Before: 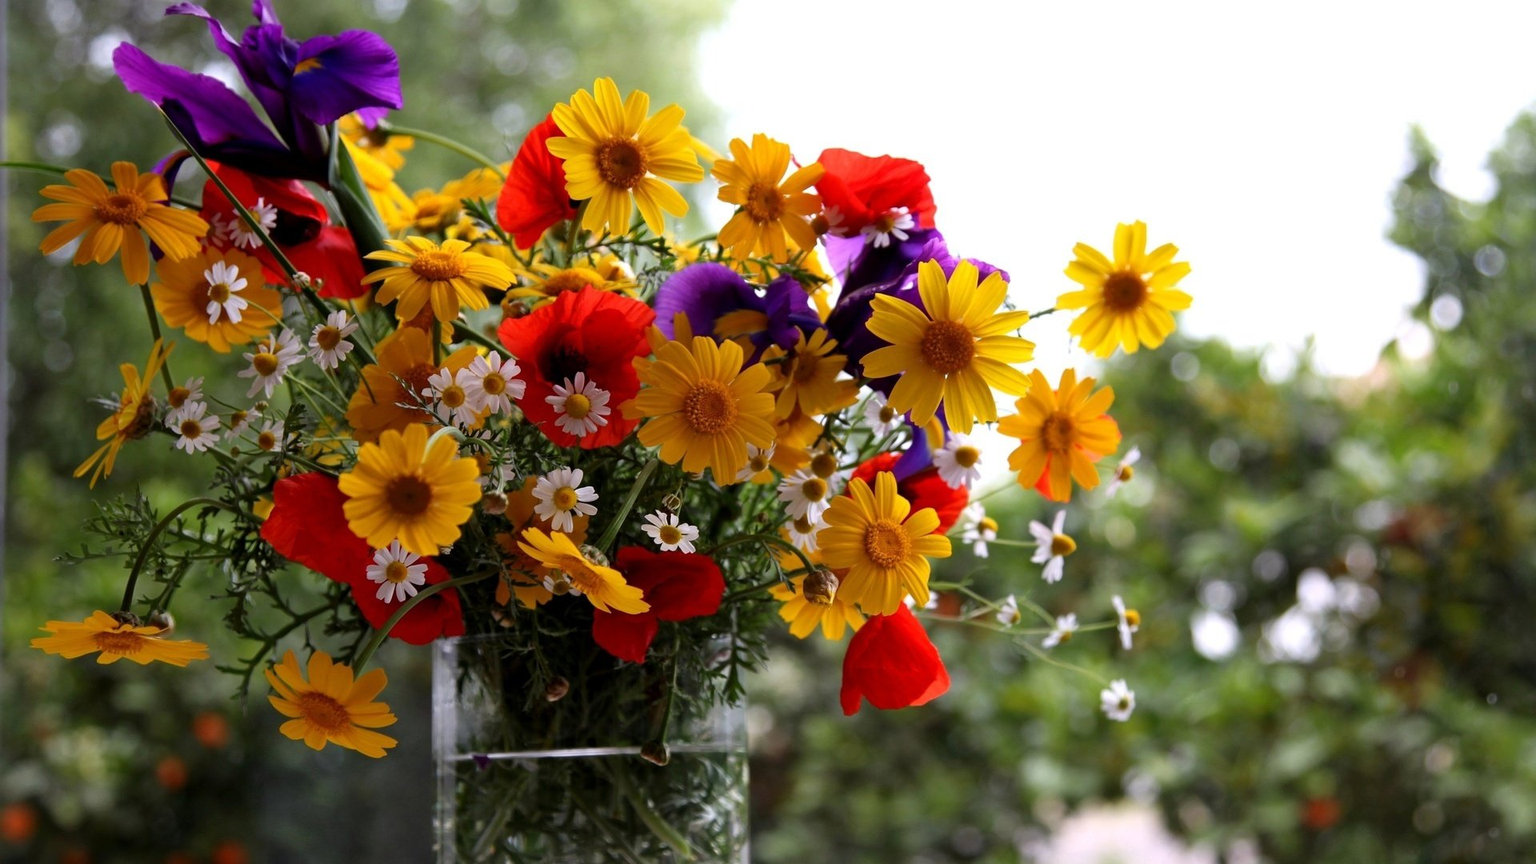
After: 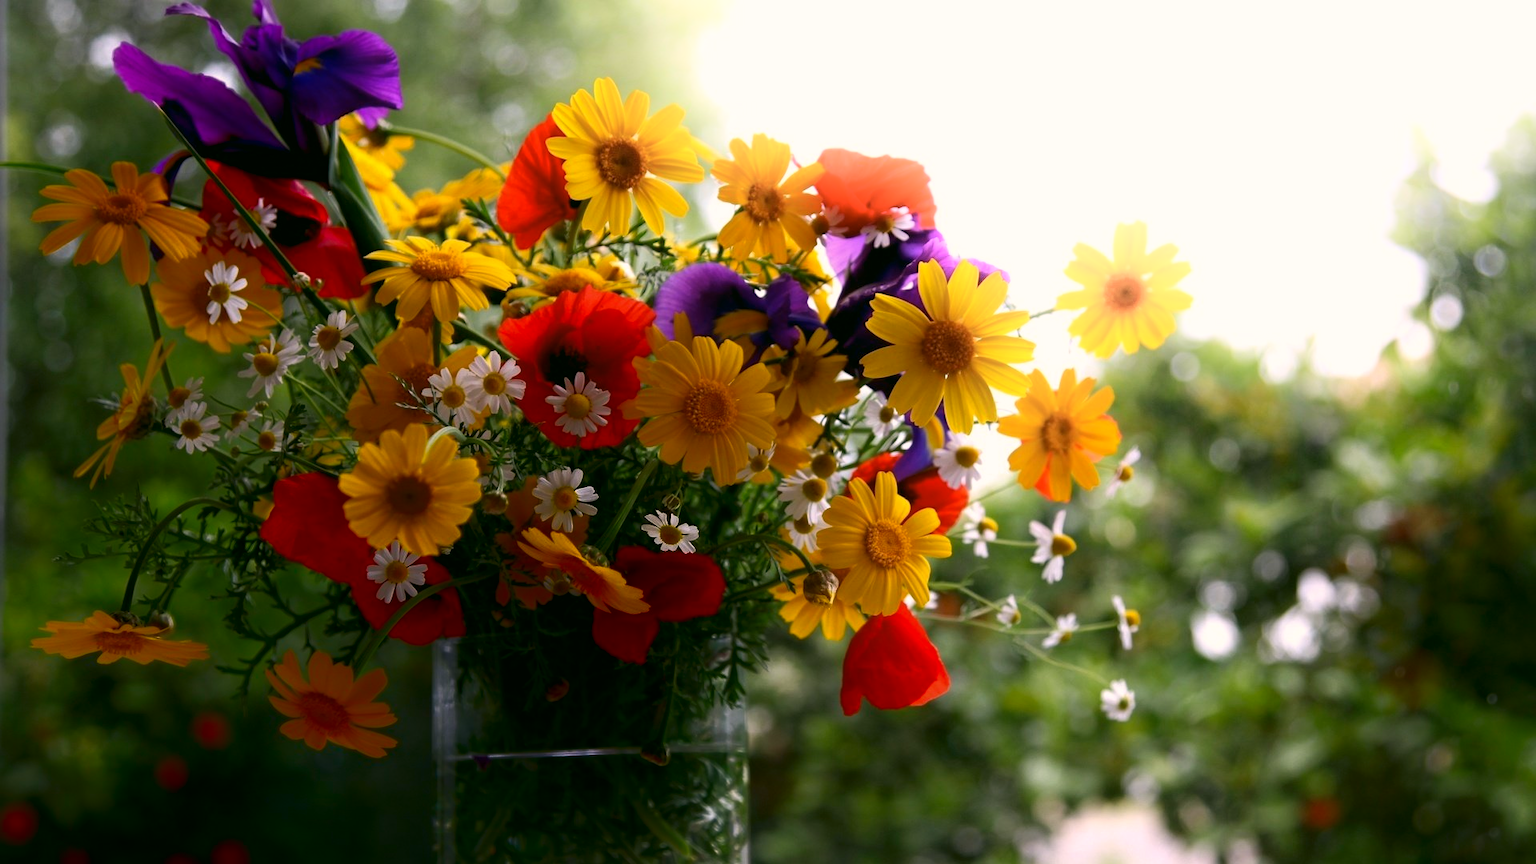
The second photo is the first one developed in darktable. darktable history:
color correction: highlights a* 4.43, highlights b* 4.98, shadows a* -7.78, shadows b* 4.71
shadows and highlights: shadows -89.03, highlights 90.07, soften with gaussian
